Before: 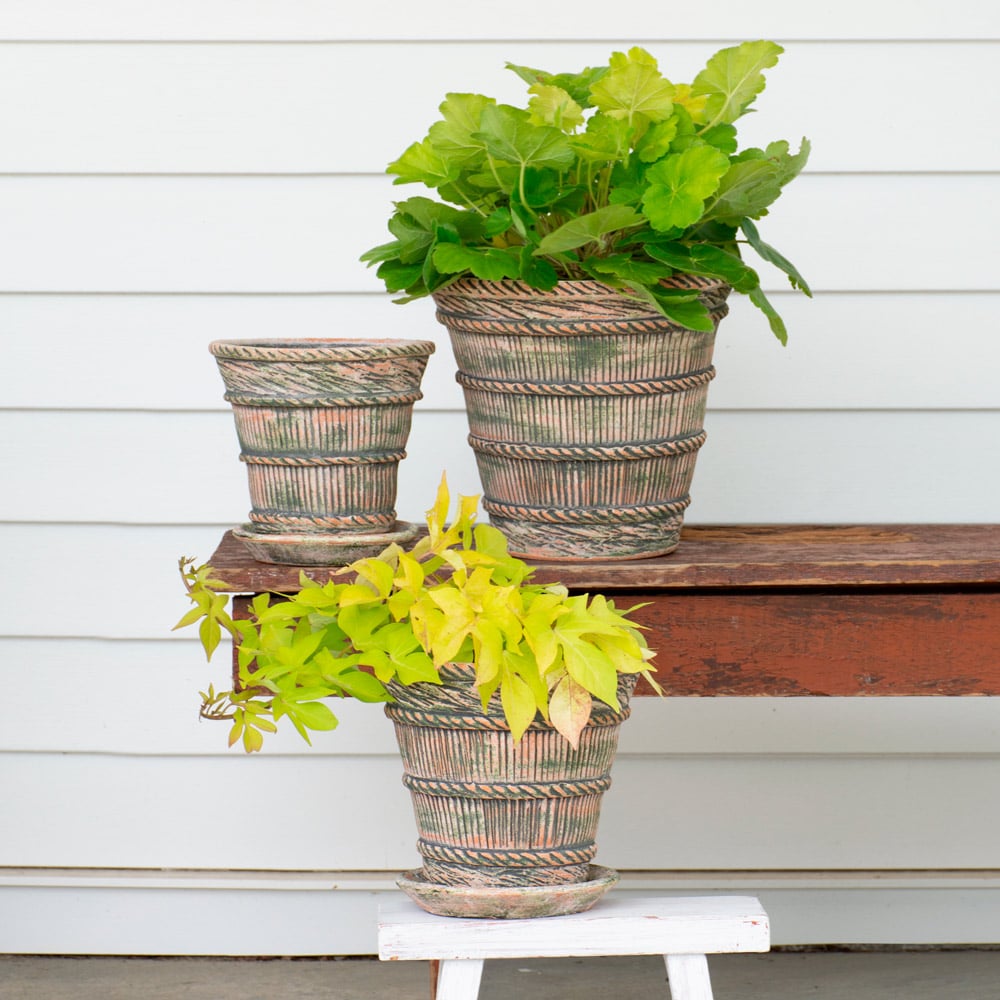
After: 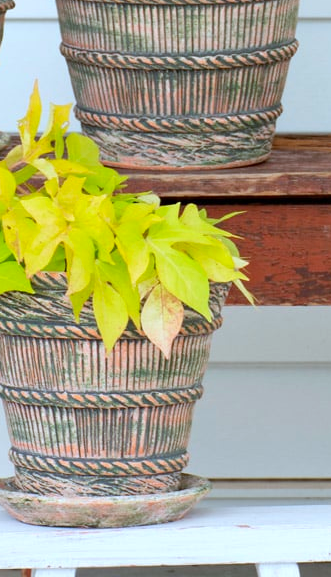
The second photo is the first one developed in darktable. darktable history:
color correction: highlights a* -4.18, highlights b* -10.81
color contrast: green-magenta contrast 1.2, blue-yellow contrast 1.2
crop: left 40.878%, top 39.176%, right 25.993%, bottom 3.081%
